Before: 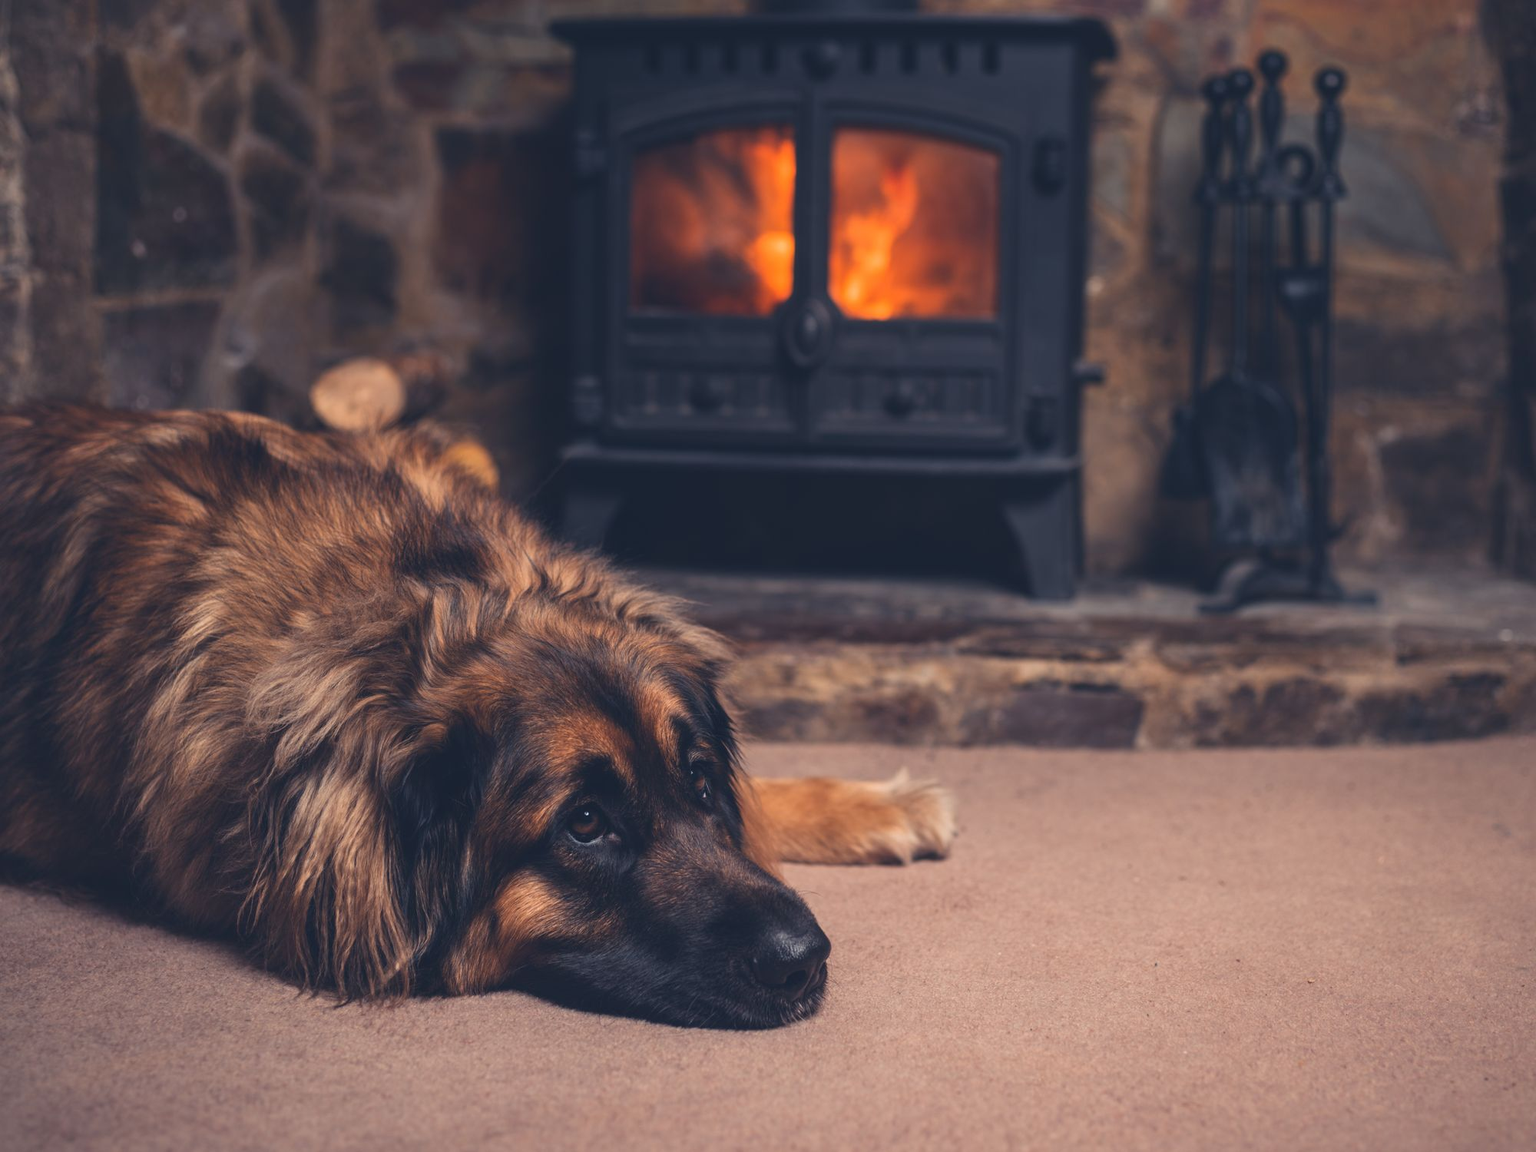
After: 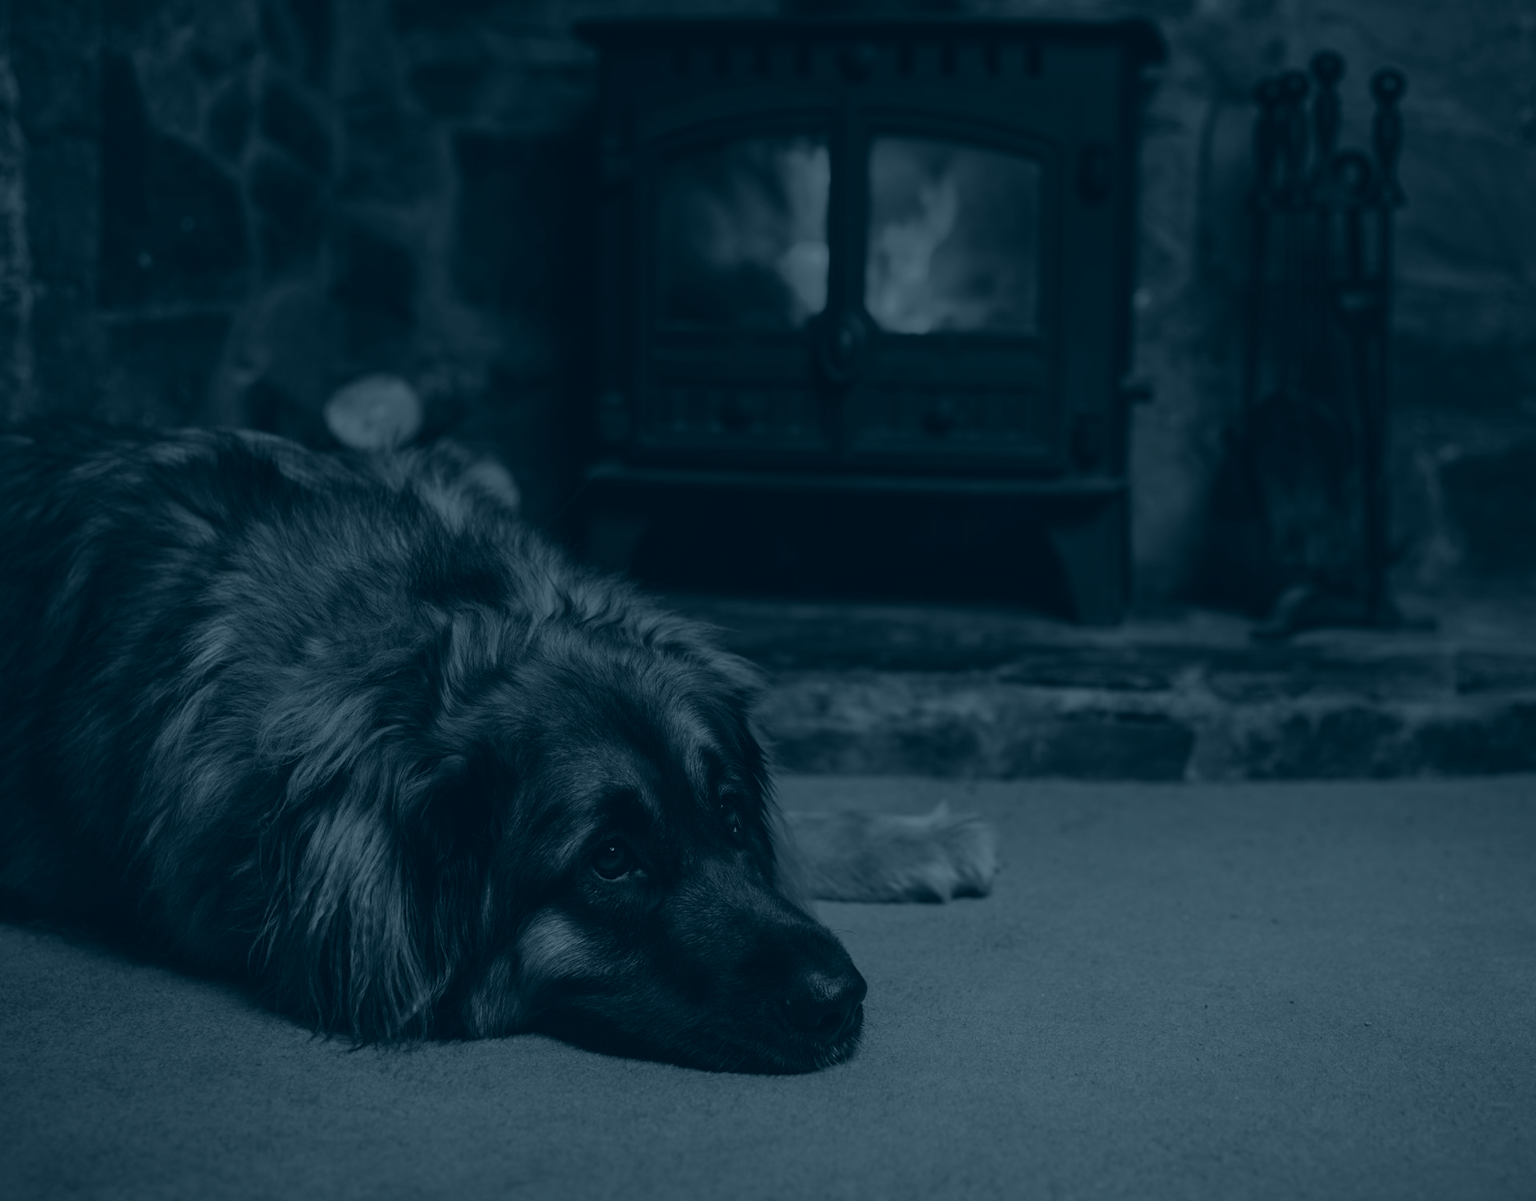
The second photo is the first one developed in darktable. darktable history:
crop: right 4.126%, bottom 0.031%
exposure: black level correction -0.005, exposure 0.054 EV, compensate highlight preservation false
white balance: emerald 1
colorize: hue 194.4°, saturation 29%, source mix 61.75%, lightness 3.98%, version 1
